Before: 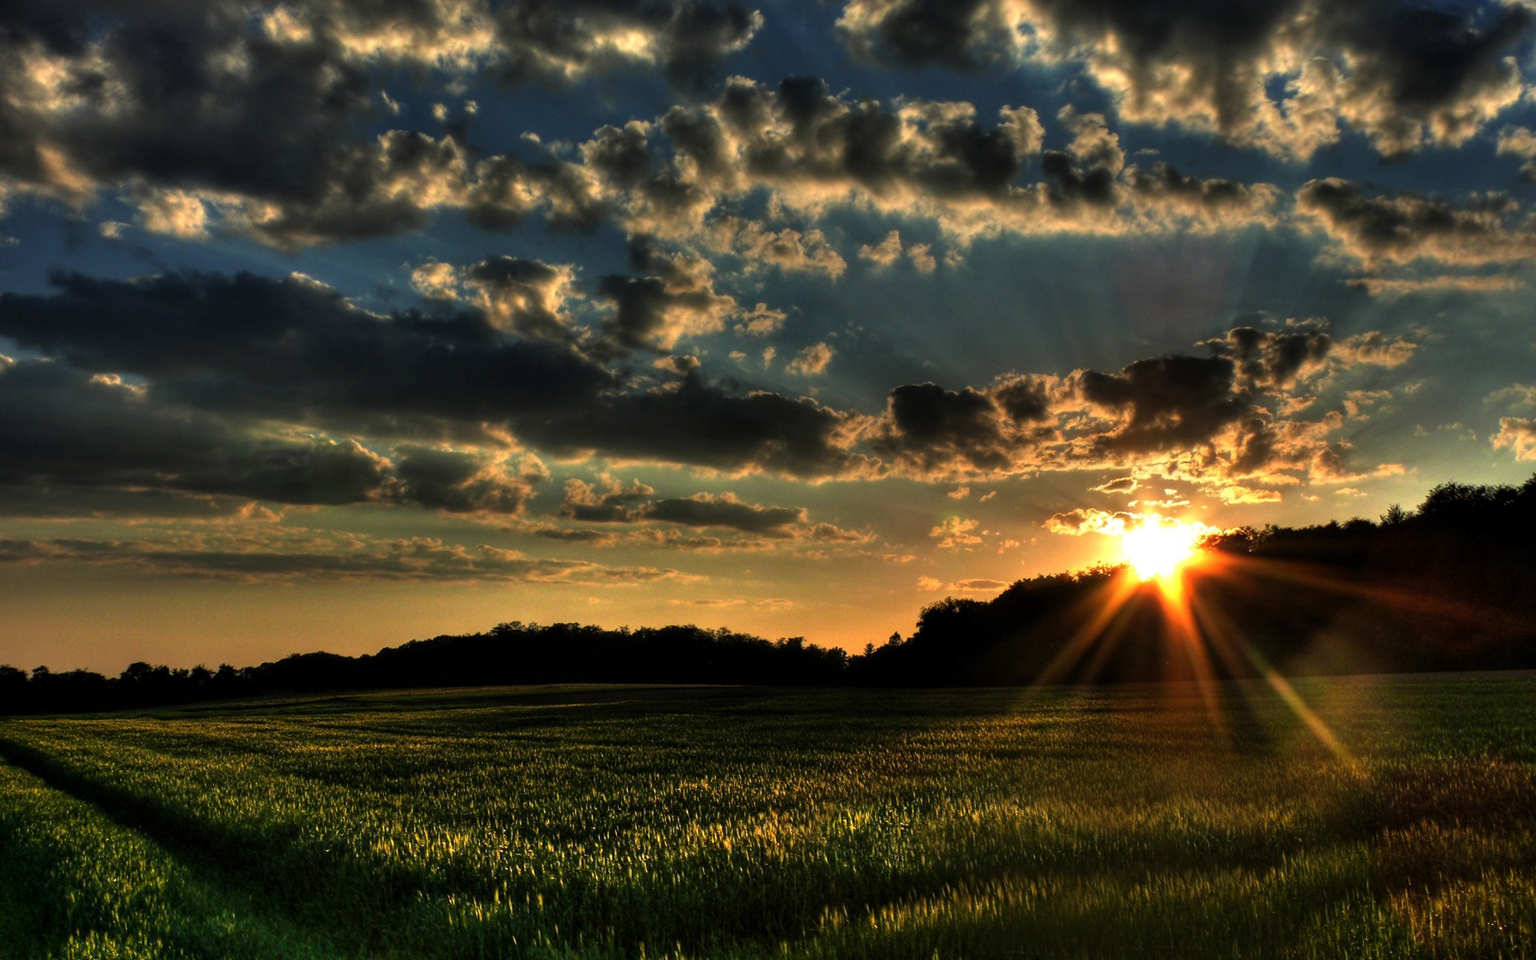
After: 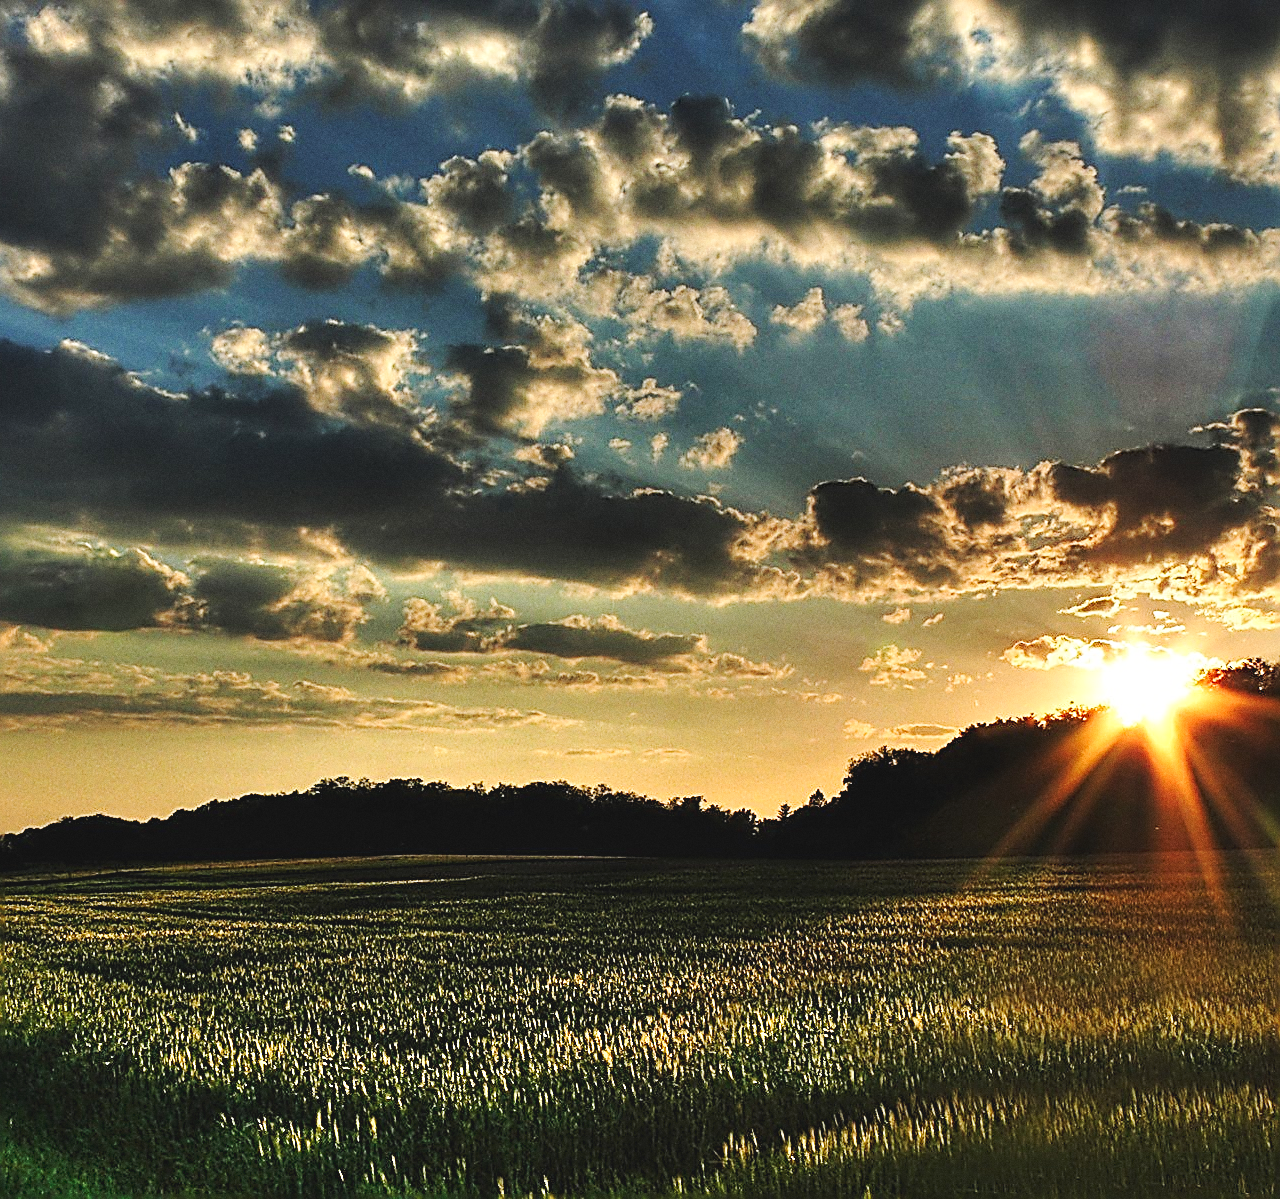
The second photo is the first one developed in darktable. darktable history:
base curve: curves: ch0 [(0, 0.007) (0.028, 0.063) (0.121, 0.311) (0.46, 0.743) (0.859, 0.957) (1, 1)], preserve colors none
crop and rotate: left 15.754%, right 17.579%
grain: coarseness 0.47 ISO
sharpen: amount 2
